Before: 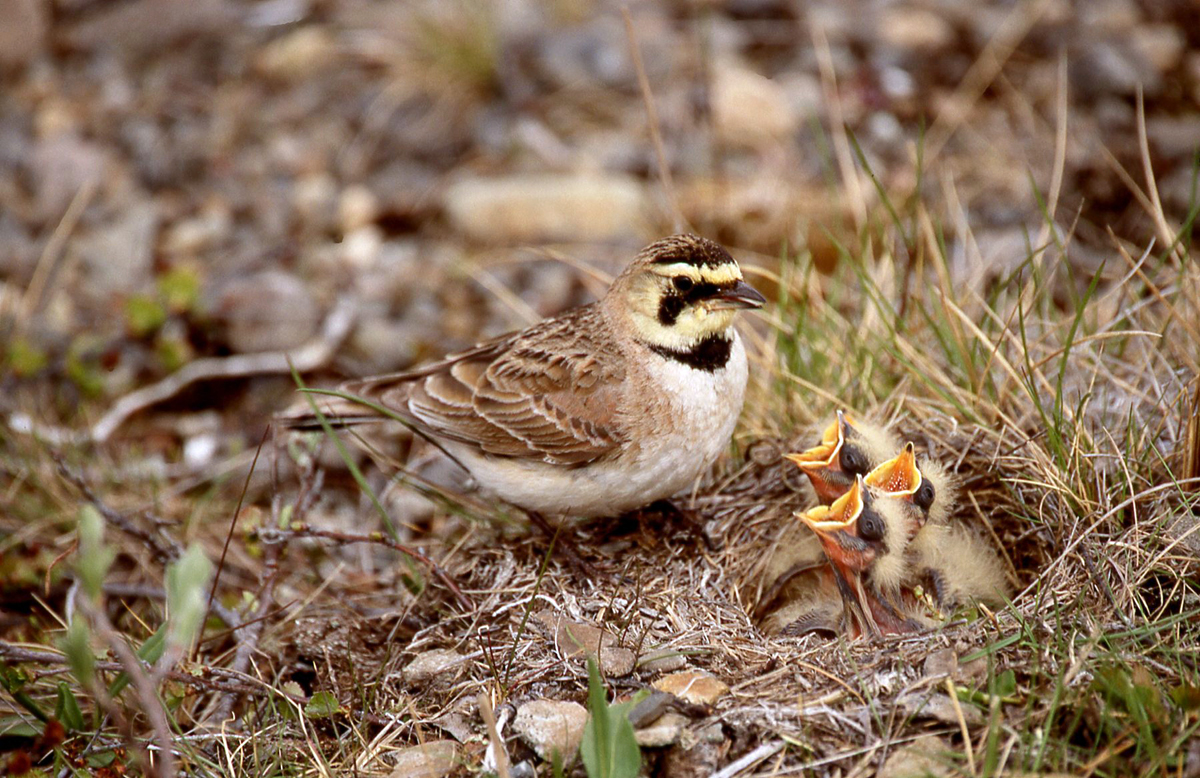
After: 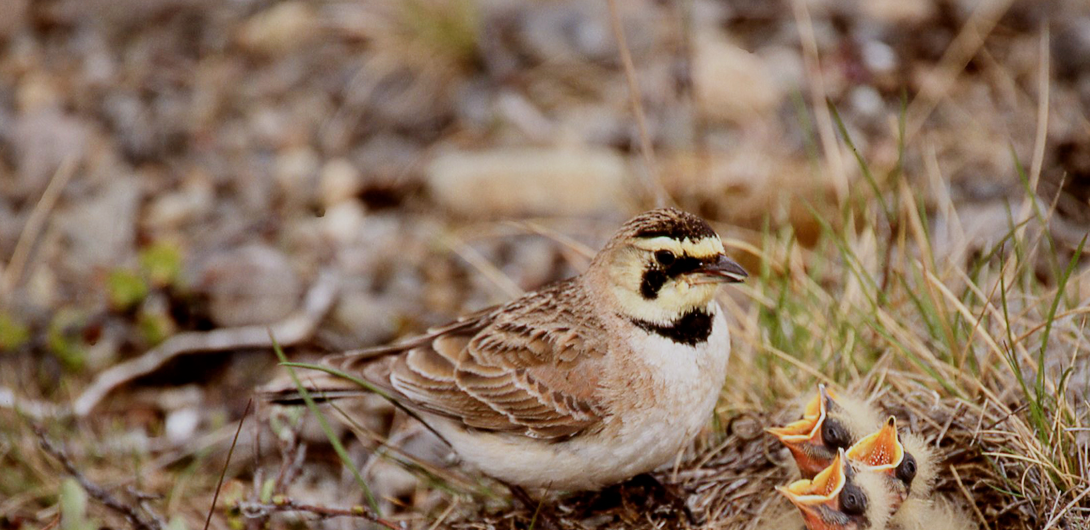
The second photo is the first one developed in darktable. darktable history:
filmic rgb: black relative exposure -16 EV, white relative exposure 6.87 EV, hardness 4.68
crop: left 1.573%, top 3.425%, right 7.536%, bottom 28.444%
